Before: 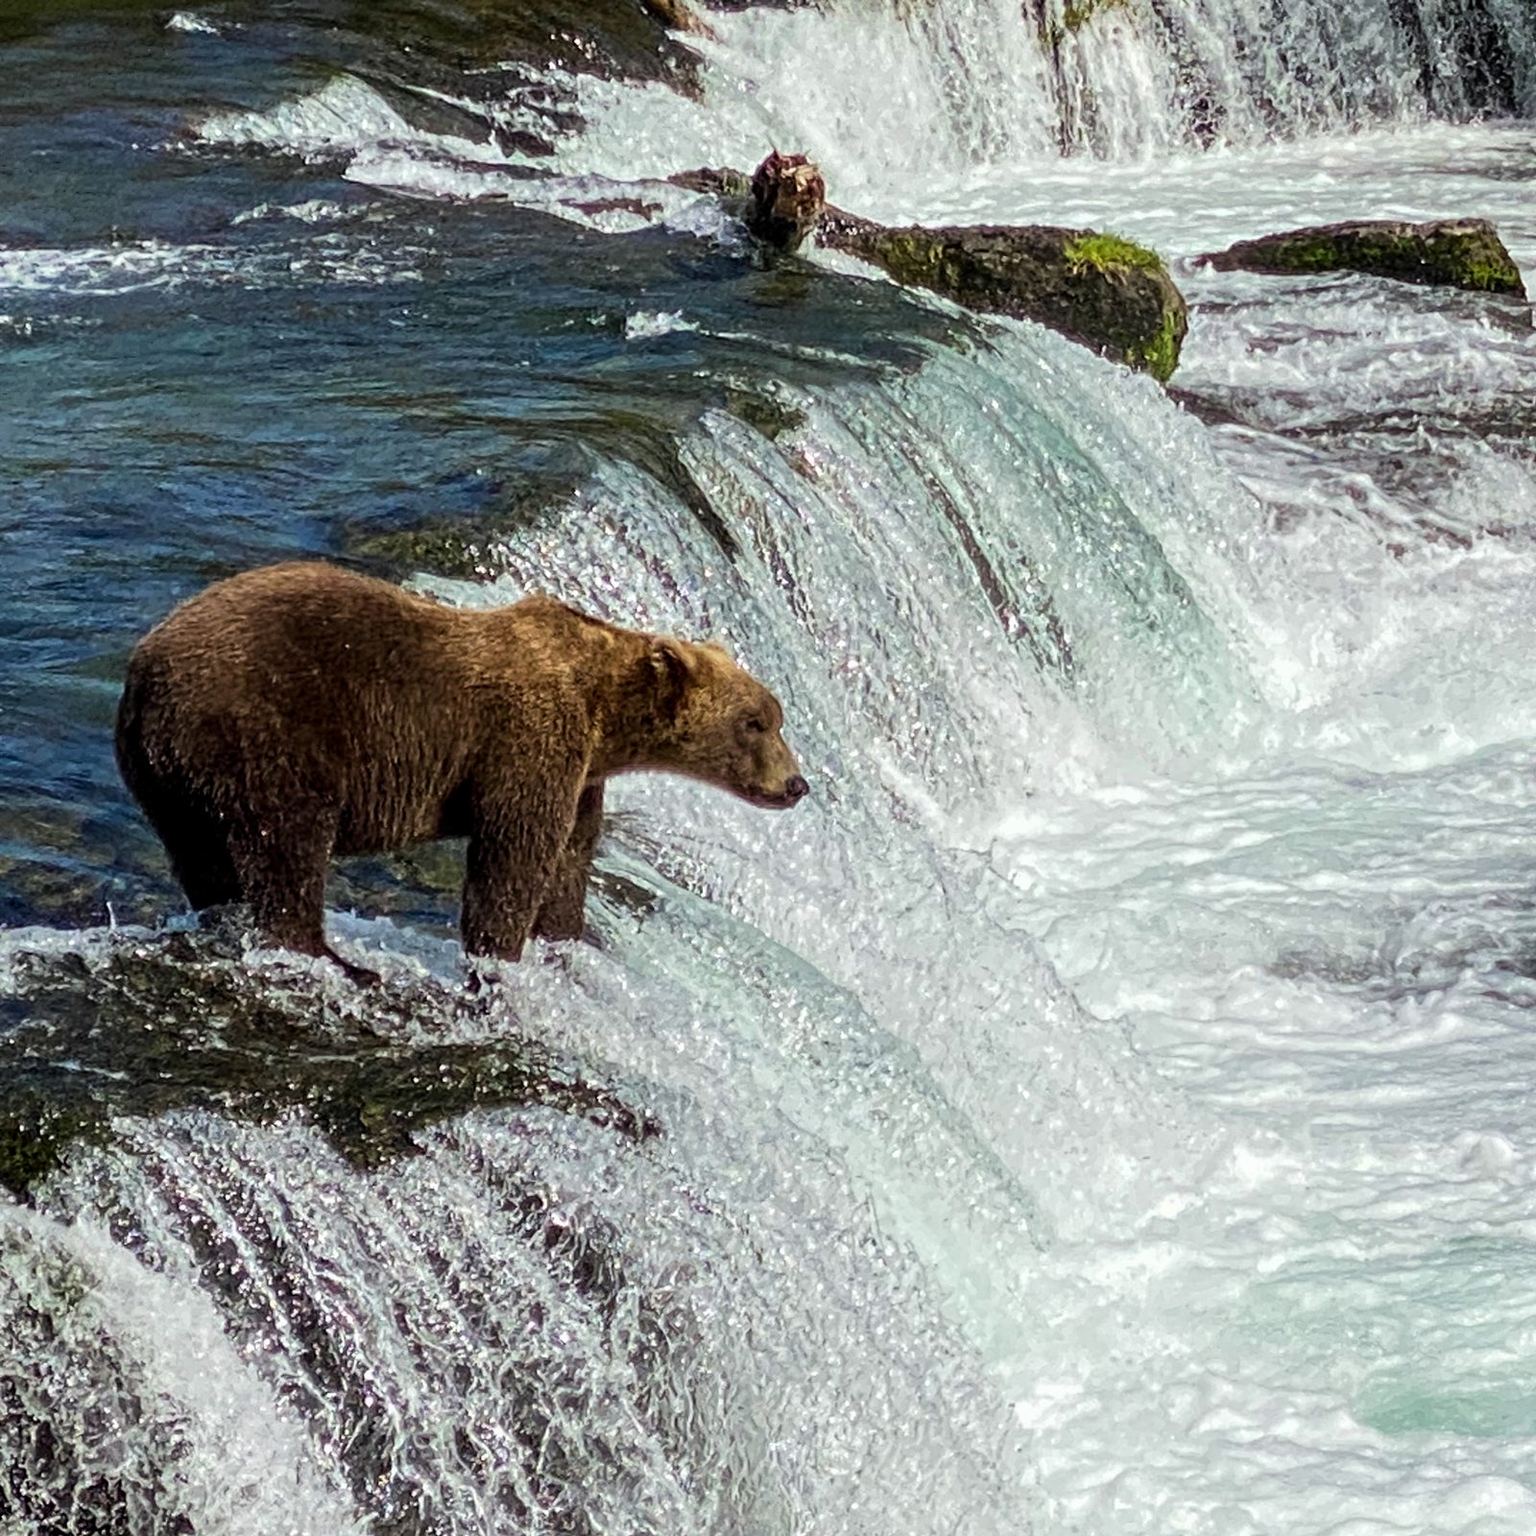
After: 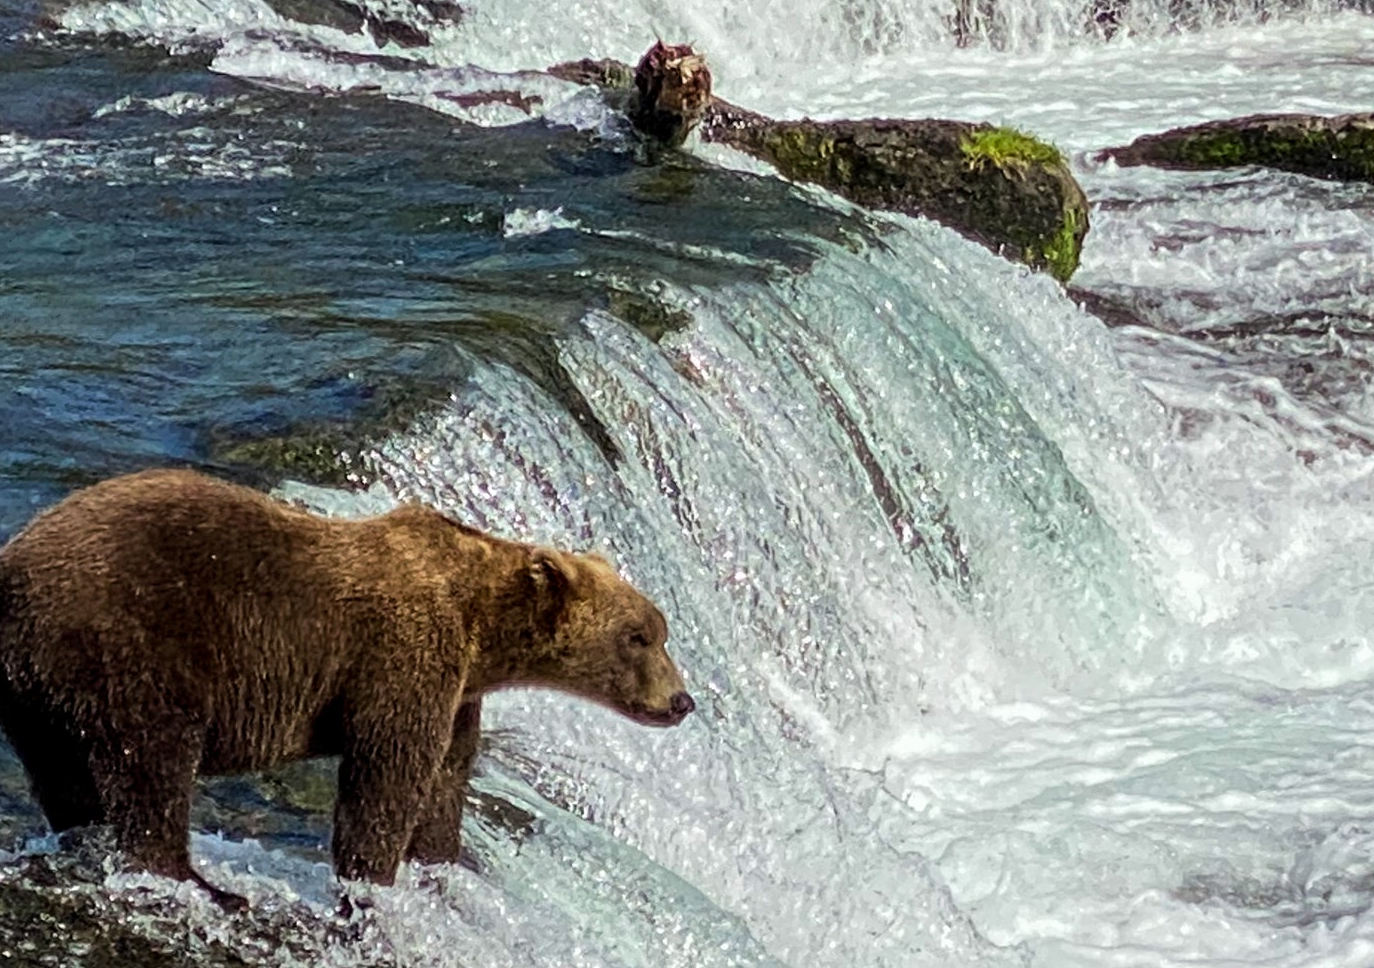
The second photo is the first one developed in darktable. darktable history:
crop and rotate: left 9.252%, top 7.321%, right 4.829%, bottom 32.129%
